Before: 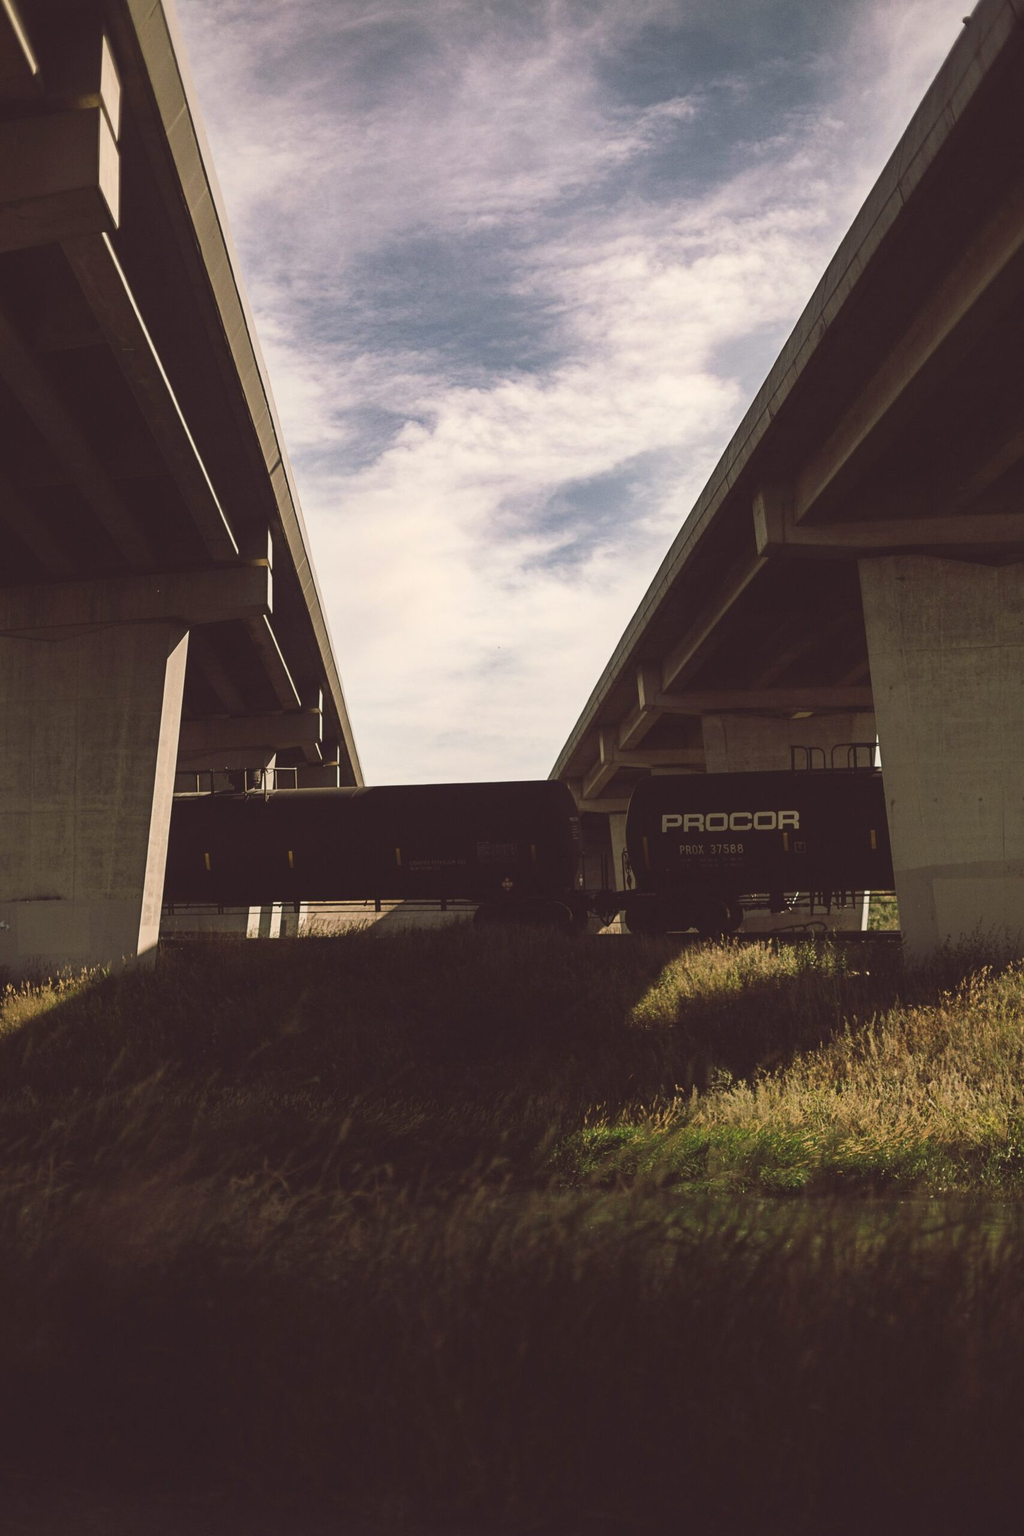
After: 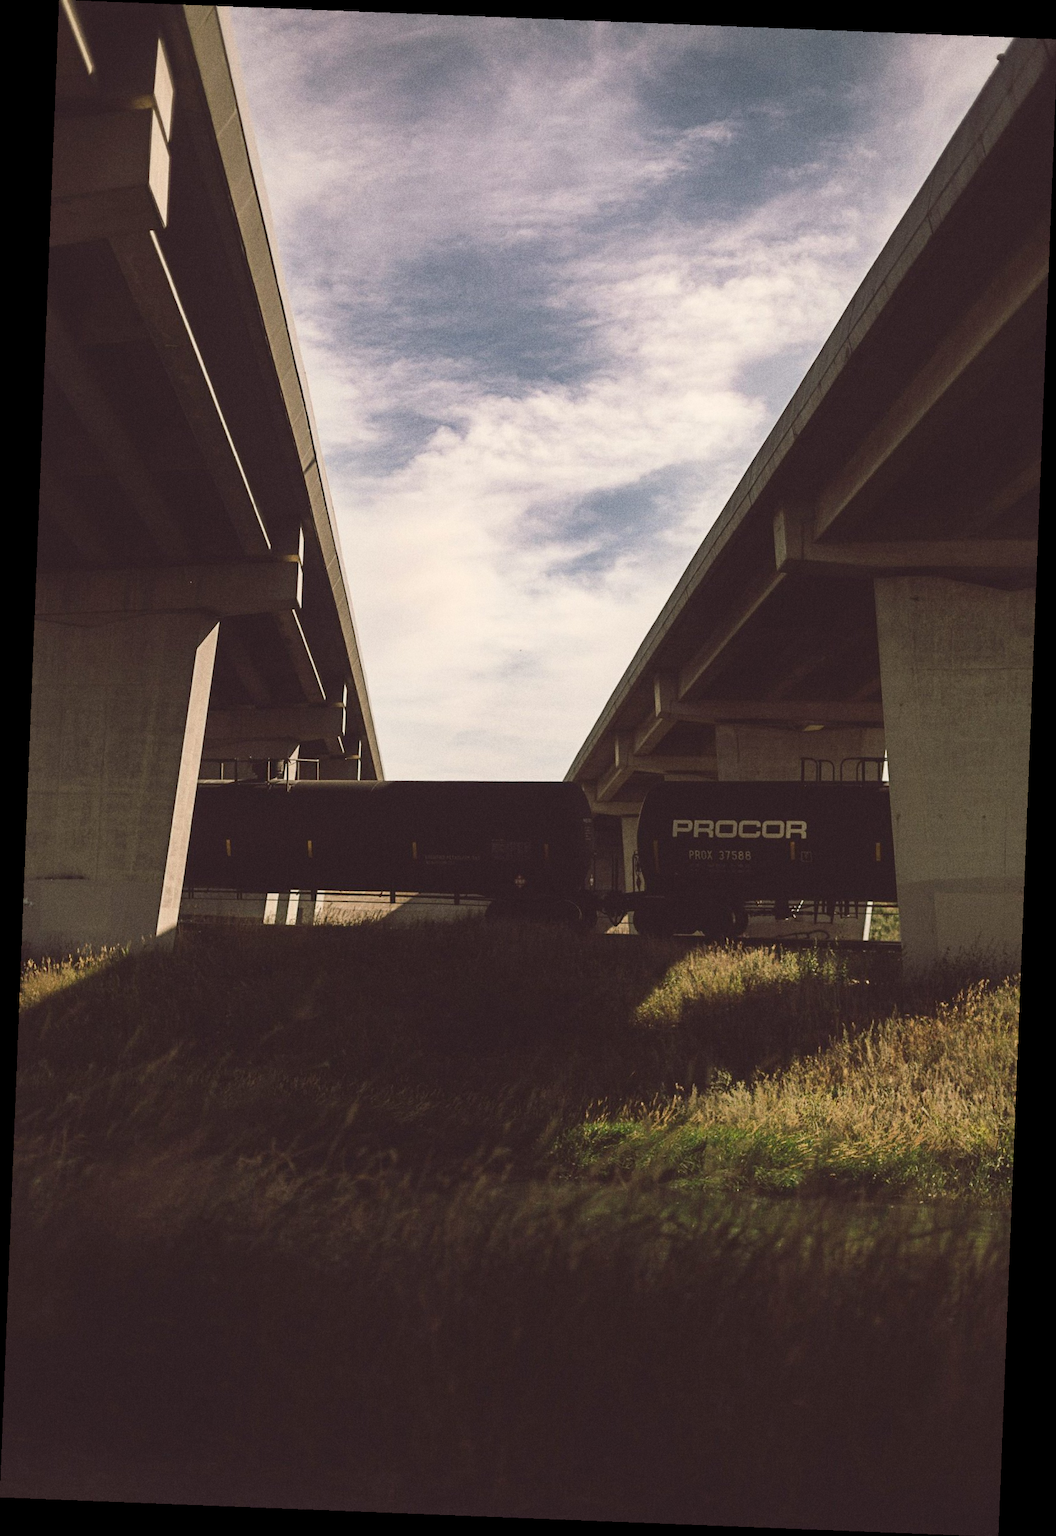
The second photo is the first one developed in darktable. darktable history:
white balance: emerald 1
rotate and perspective: rotation 2.27°, automatic cropping off
grain: on, module defaults
